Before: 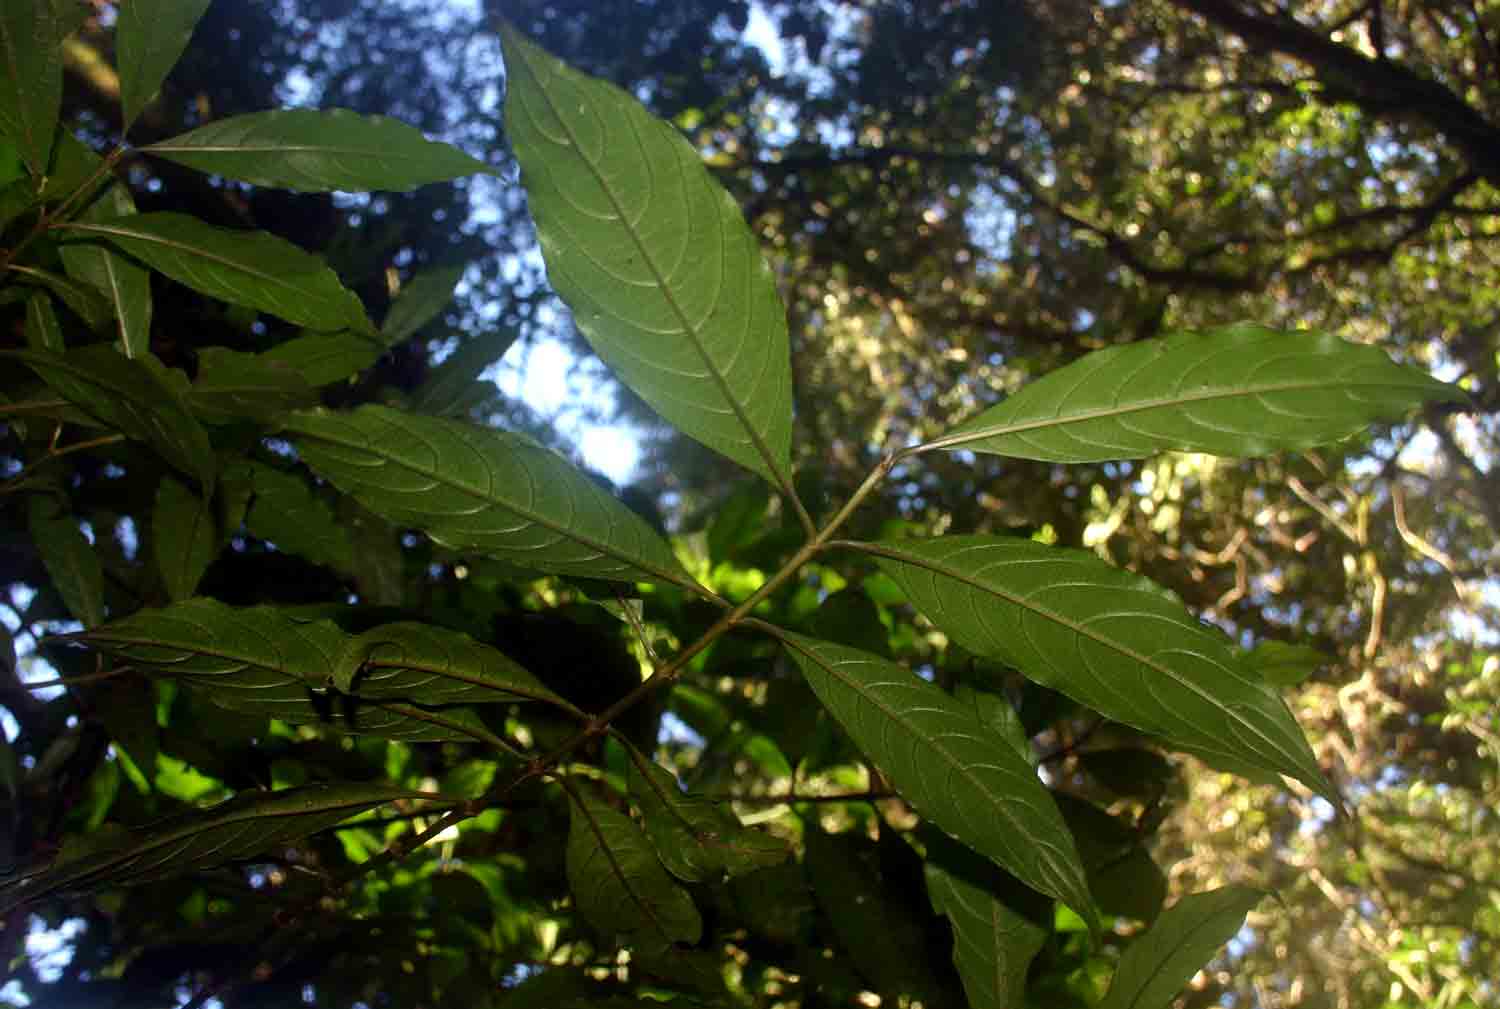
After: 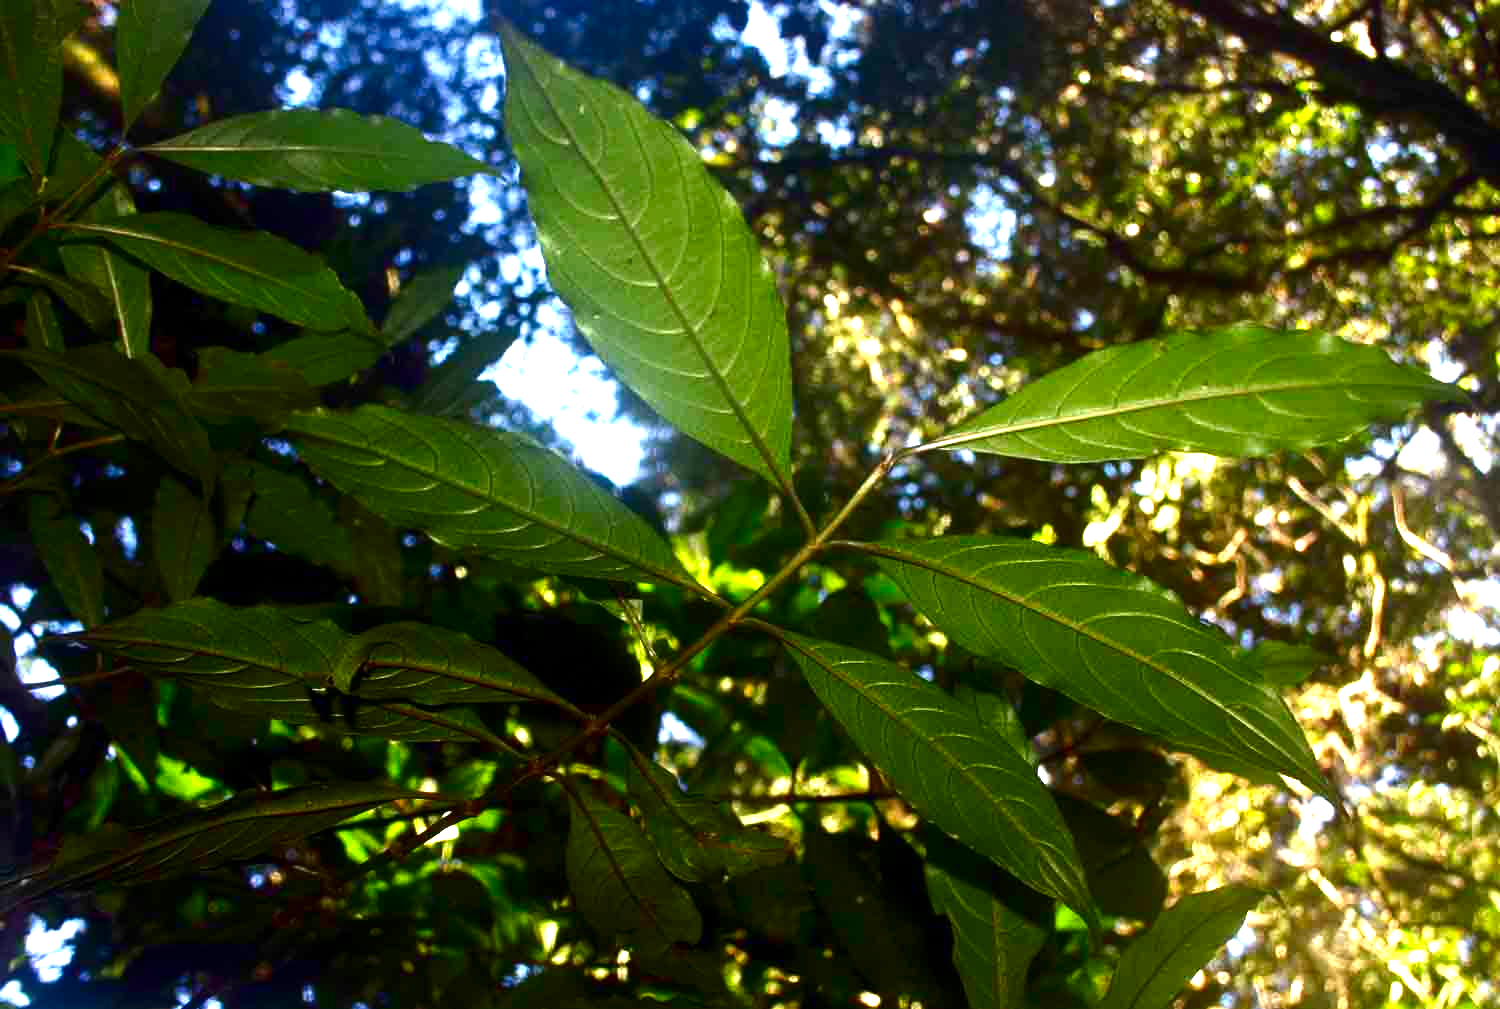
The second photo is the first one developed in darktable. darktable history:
exposure: black level correction 0, exposure 1.199 EV, compensate highlight preservation false
contrast brightness saturation: brightness -0.255, saturation 0.202
